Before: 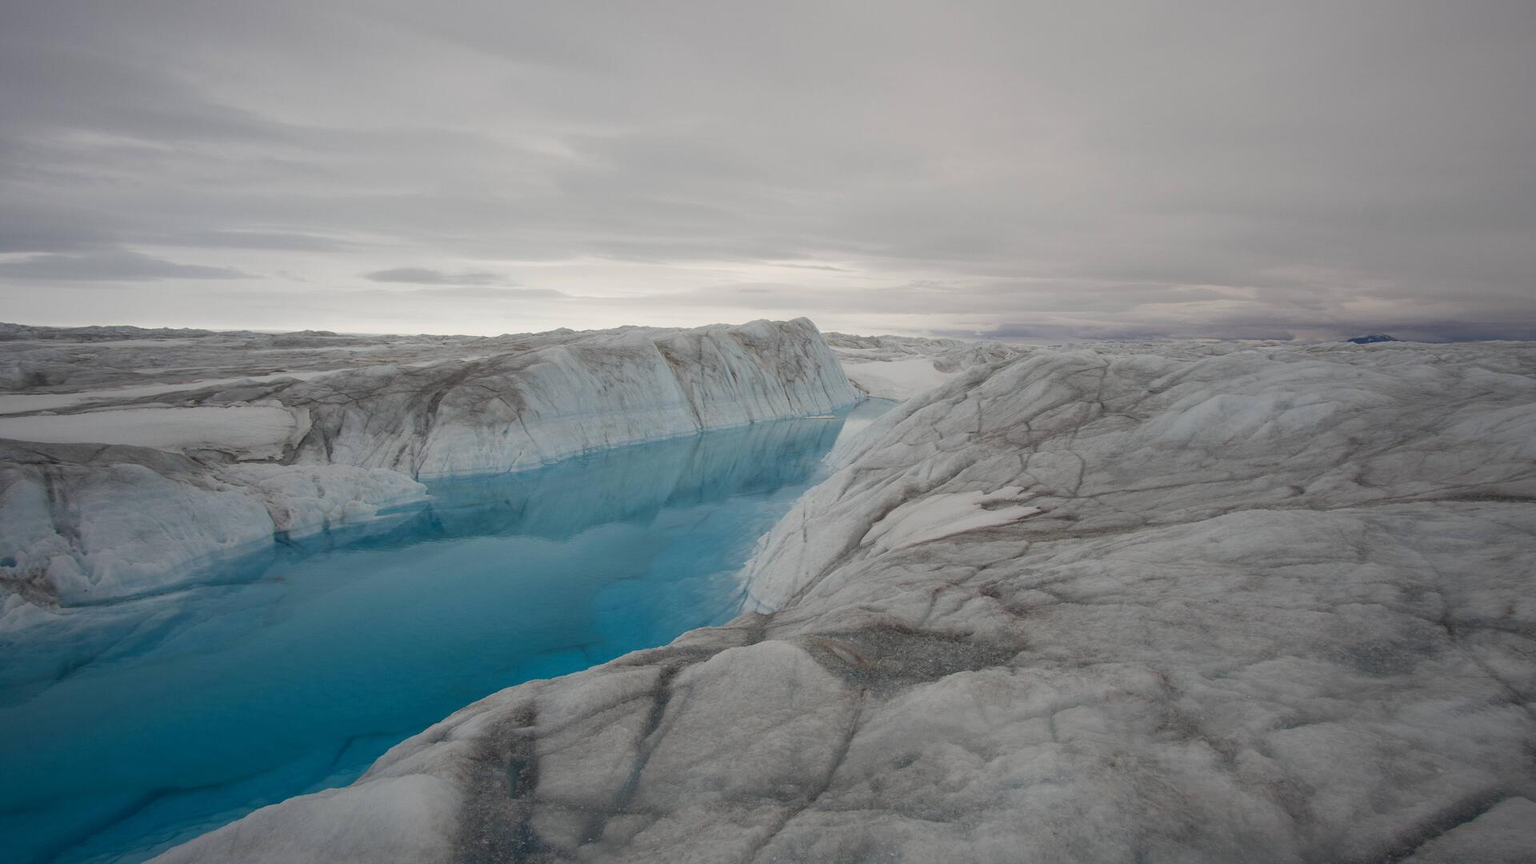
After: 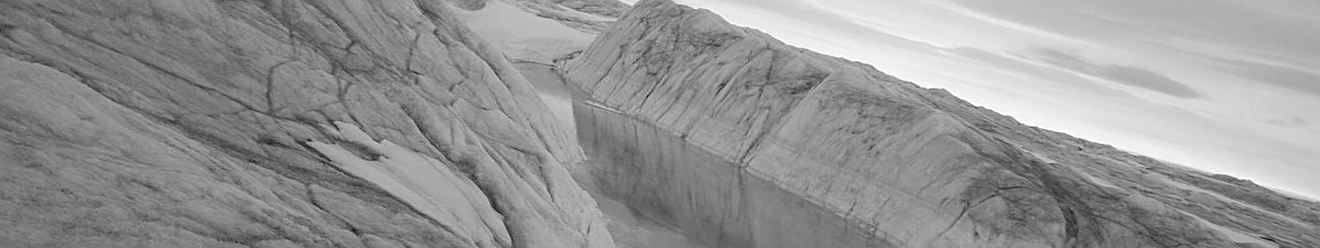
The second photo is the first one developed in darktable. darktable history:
crop and rotate: angle 16.12°, top 30.835%, bottom 35.653%
exposure: black level correction 0.001, exposure 0.5 EV, compensate exposure bias true, compensate highlight preservation false
haze removal: compatibility mode true, adaptive false
color correction: highlights a* 0.162, highlights b* 29.53, shadows a* -0.162, shadows b* 21.09
sharpen: on, module defaults
monochrome: a 14.95, b -89.96
